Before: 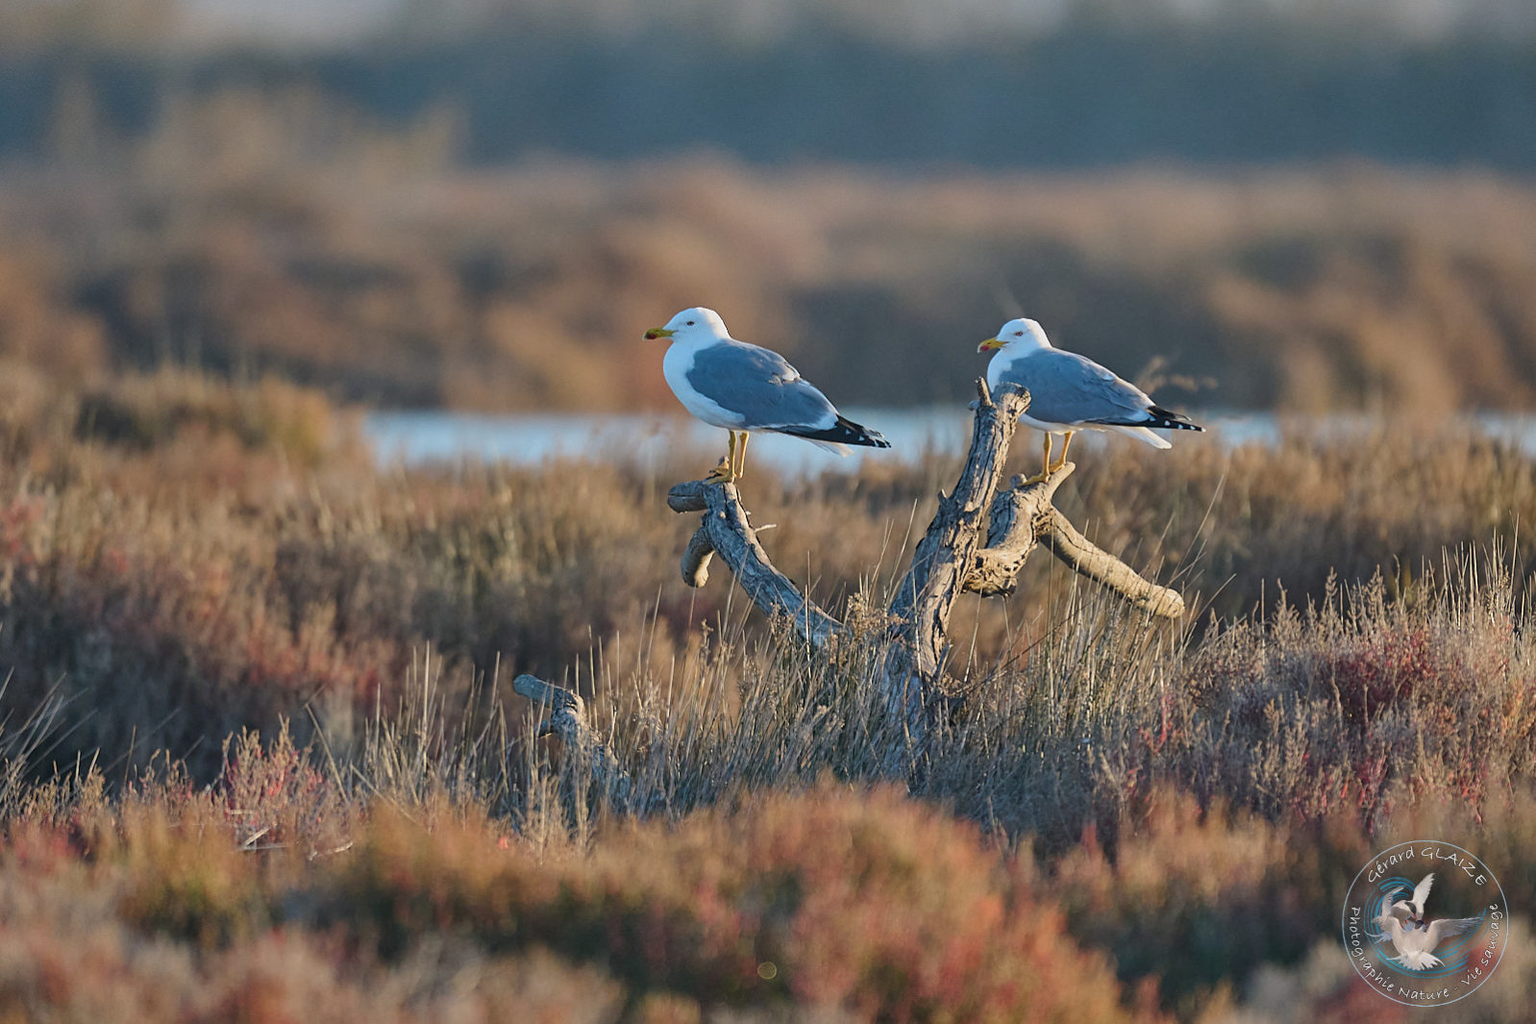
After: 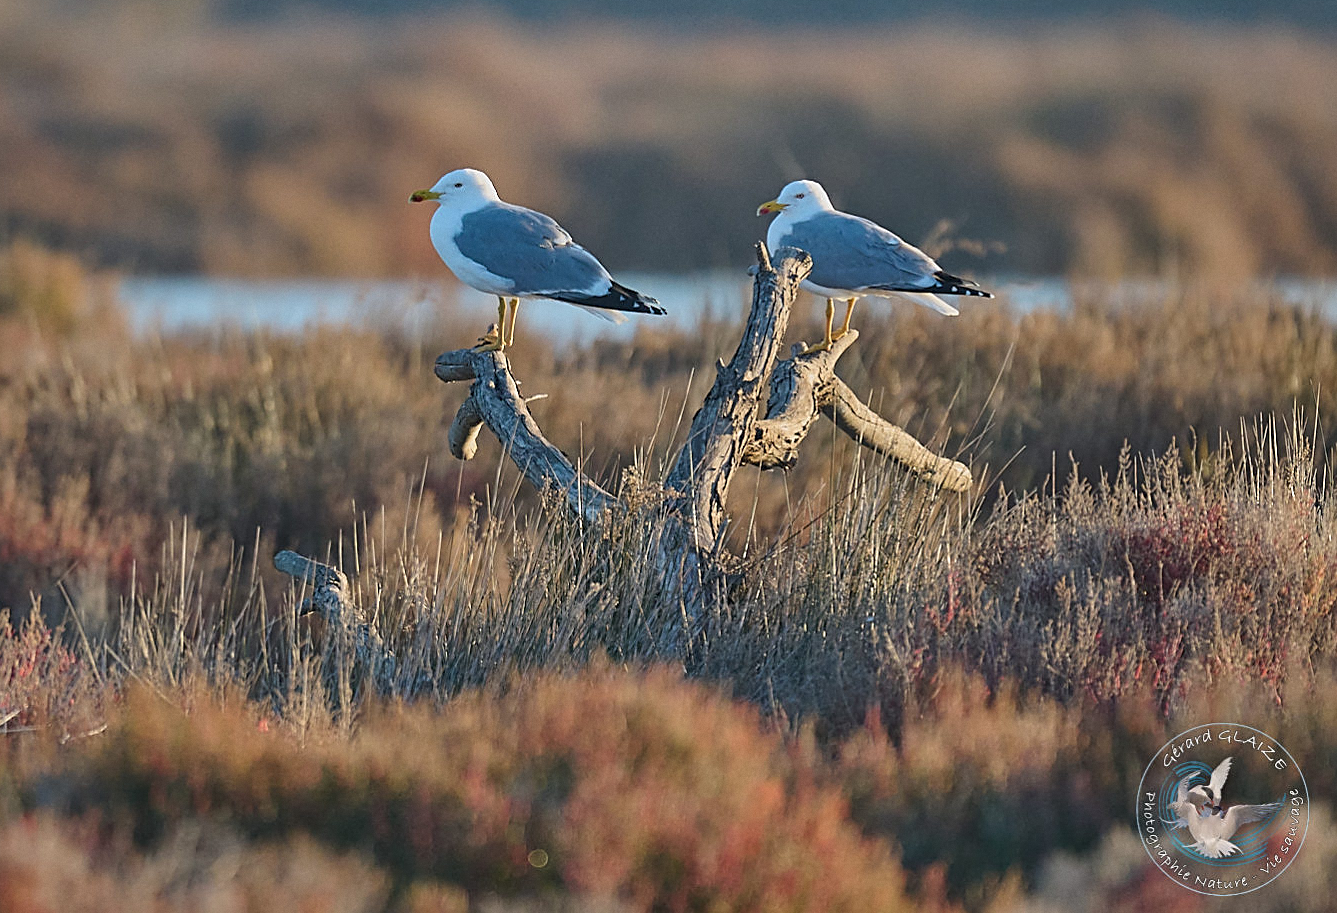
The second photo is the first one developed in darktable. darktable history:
crop: left 16.315%, top 14.246%
sharpen: on, module defaults
grain: coarseness 0.09 ISO, strength 10%
